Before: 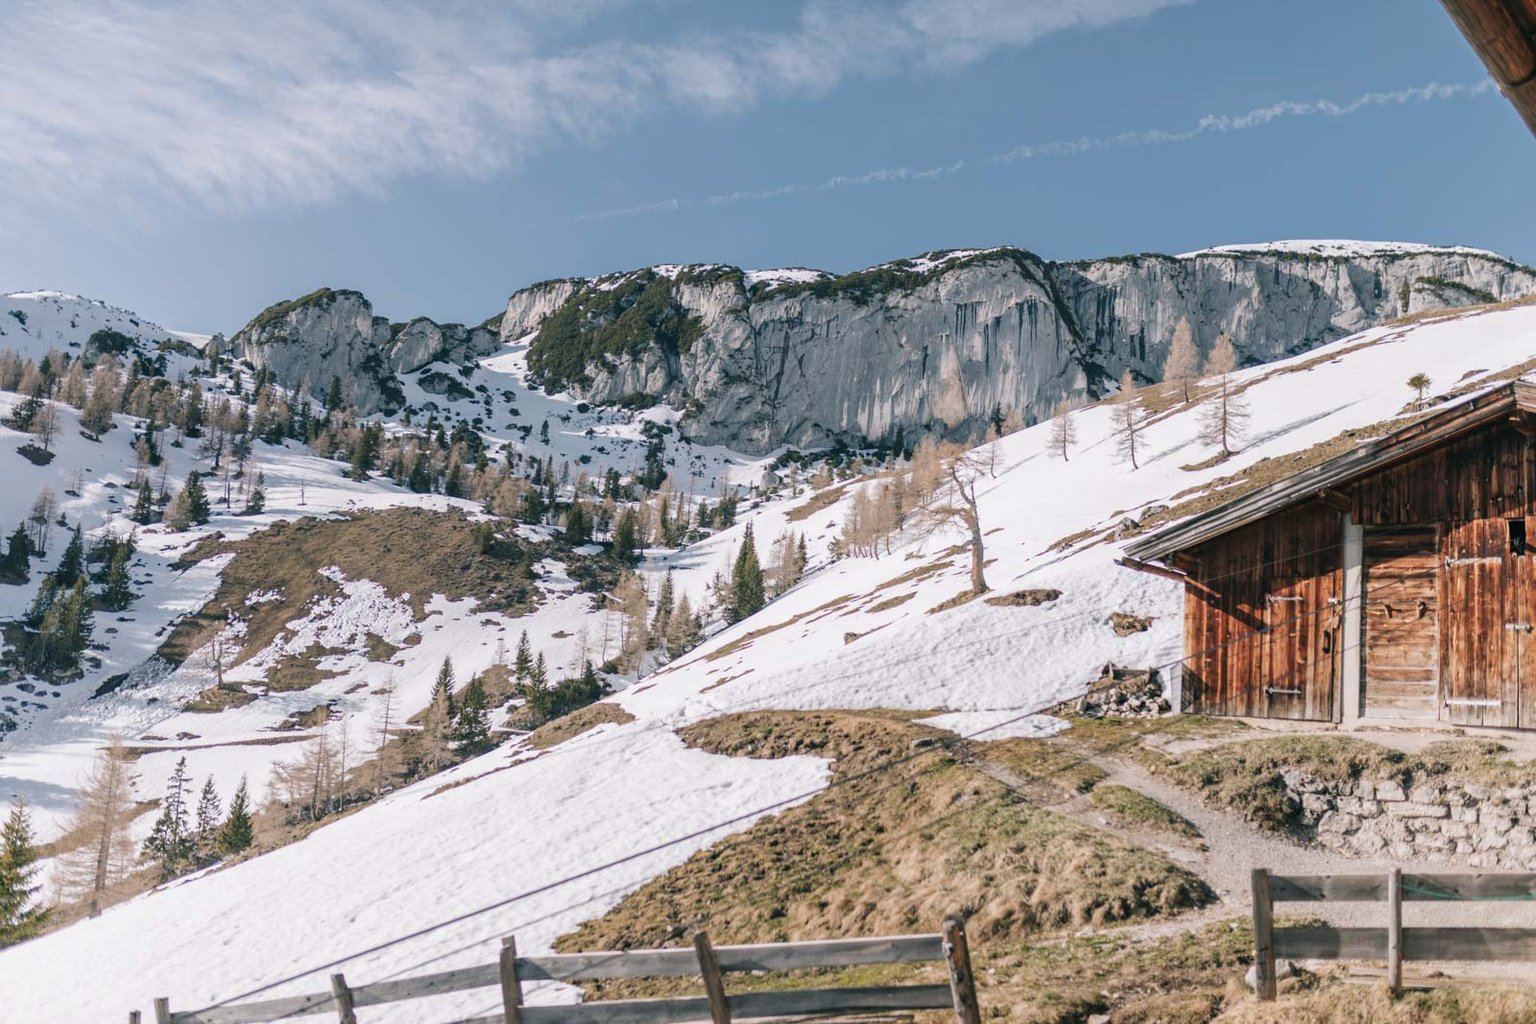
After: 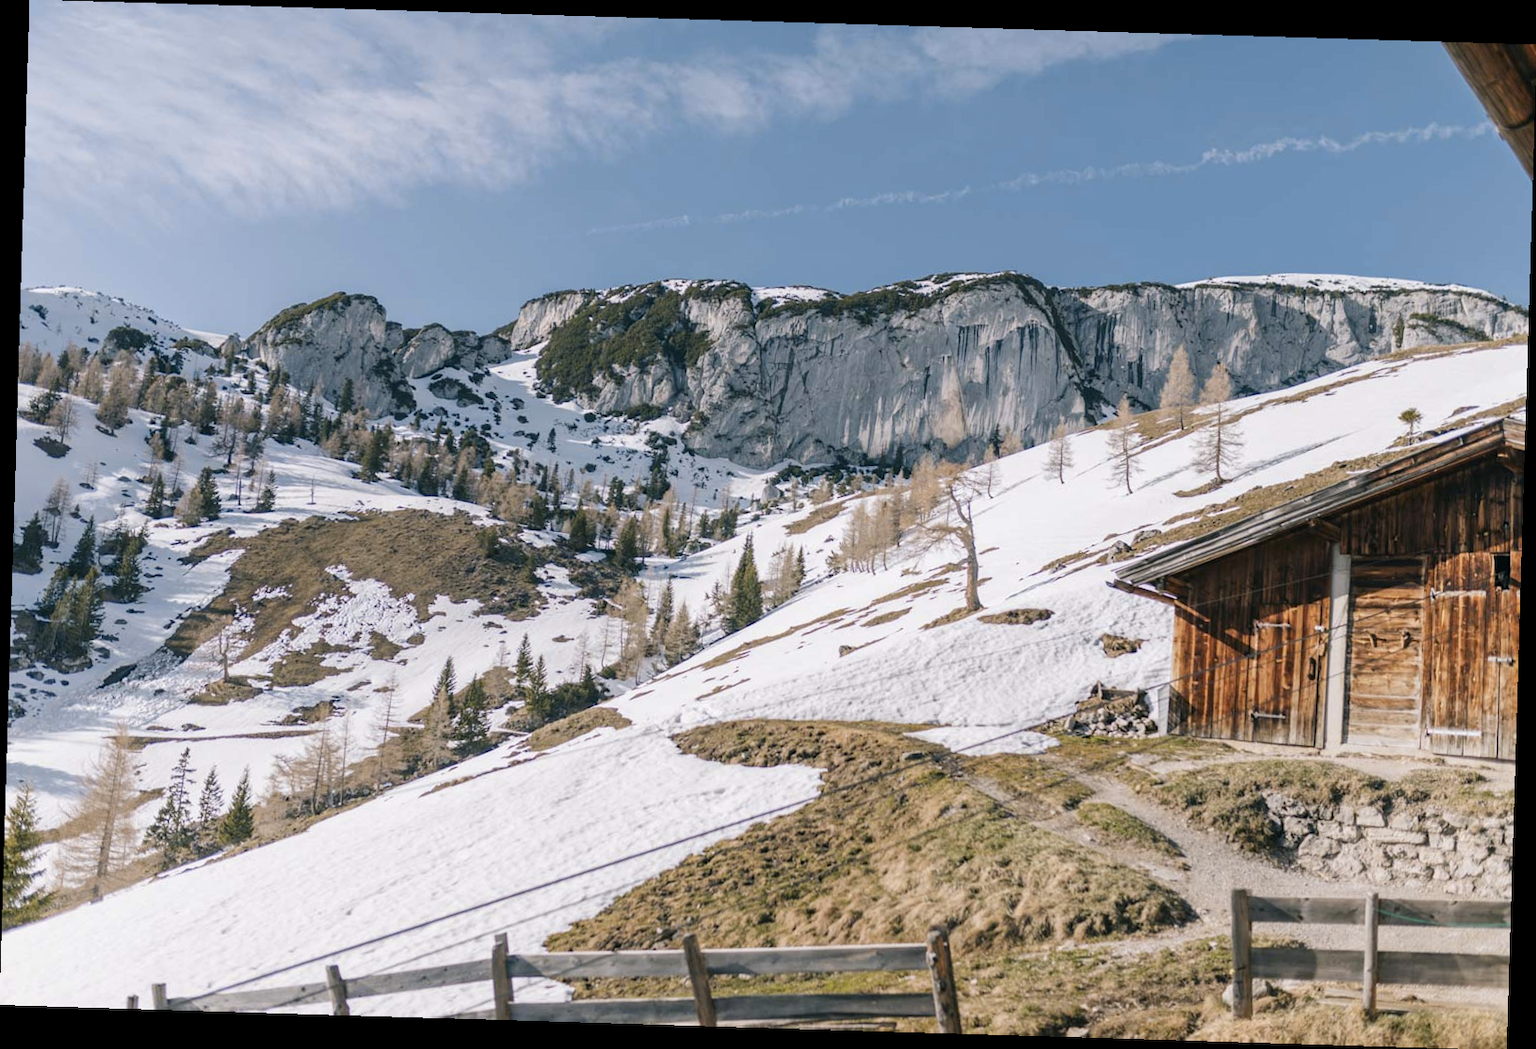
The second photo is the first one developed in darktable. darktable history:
rotate and perspective: rotation 1.72°, automatic cropping off
color contrast: green-magenta contrast 0.8, blue-yellow contrast 1.1, unbound 0
